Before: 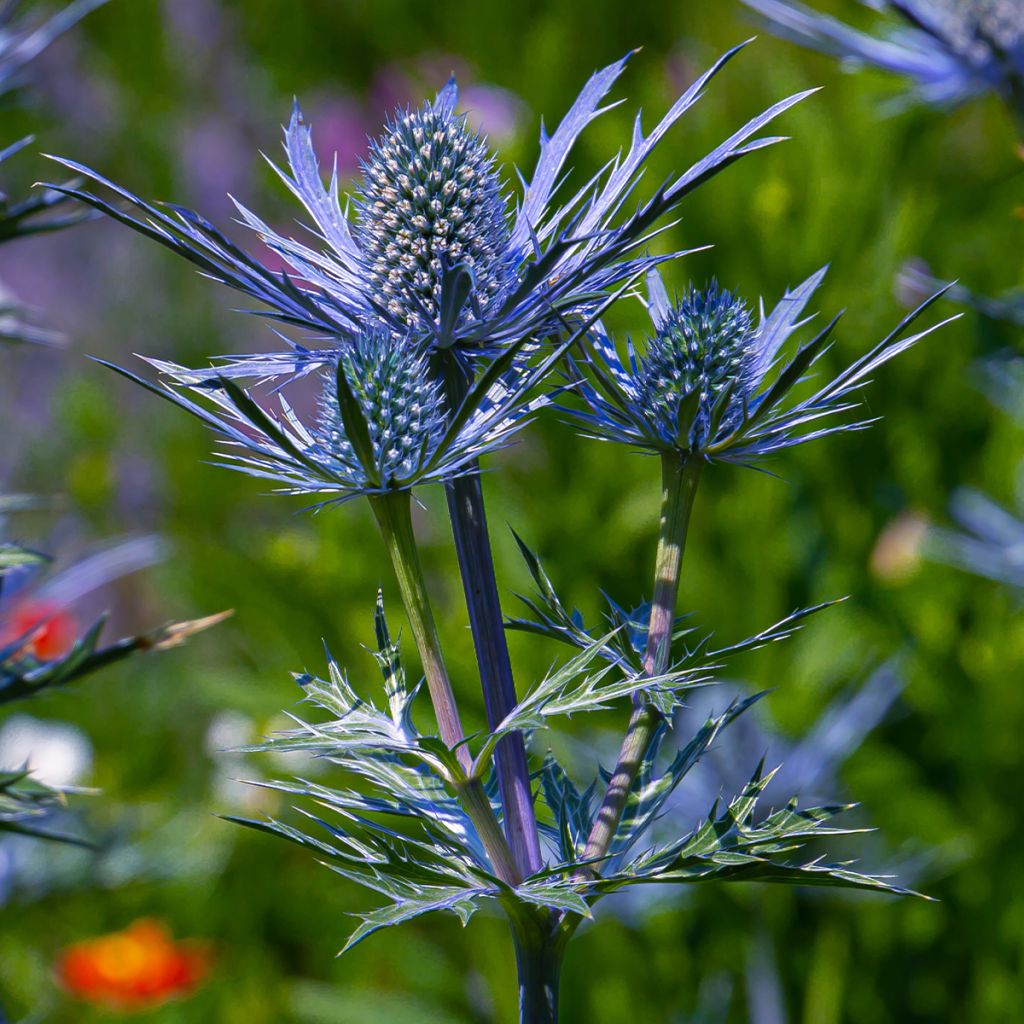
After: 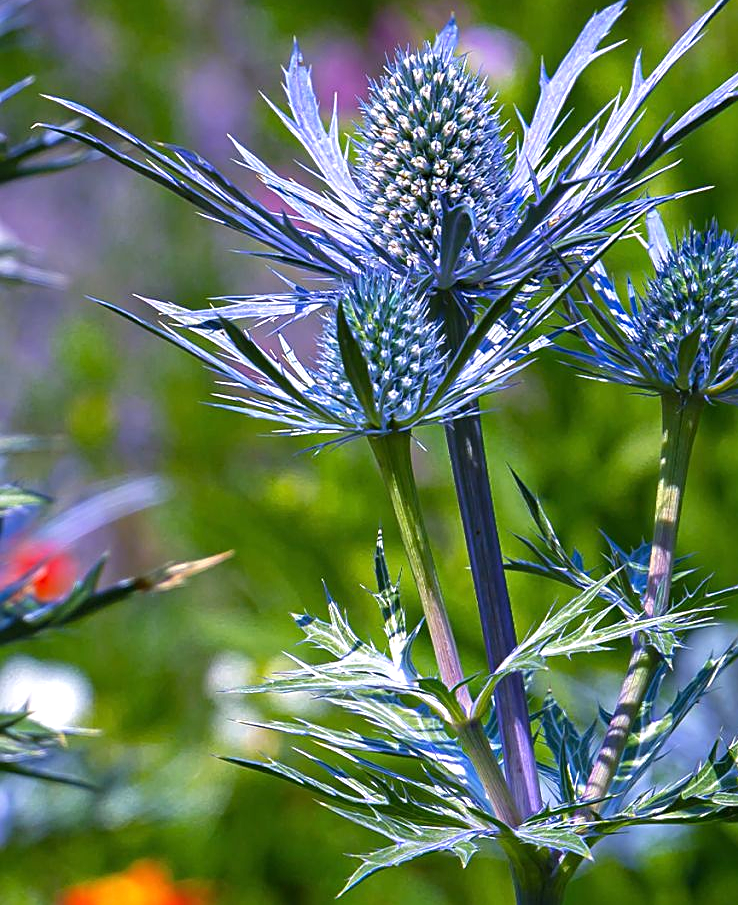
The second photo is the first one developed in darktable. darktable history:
crop: top 5.779%, right 27.897%, bottom 5.782%
sharpen: on, module defaults
exposure: exposure 0.671 EV, compensate highlight preservation false
